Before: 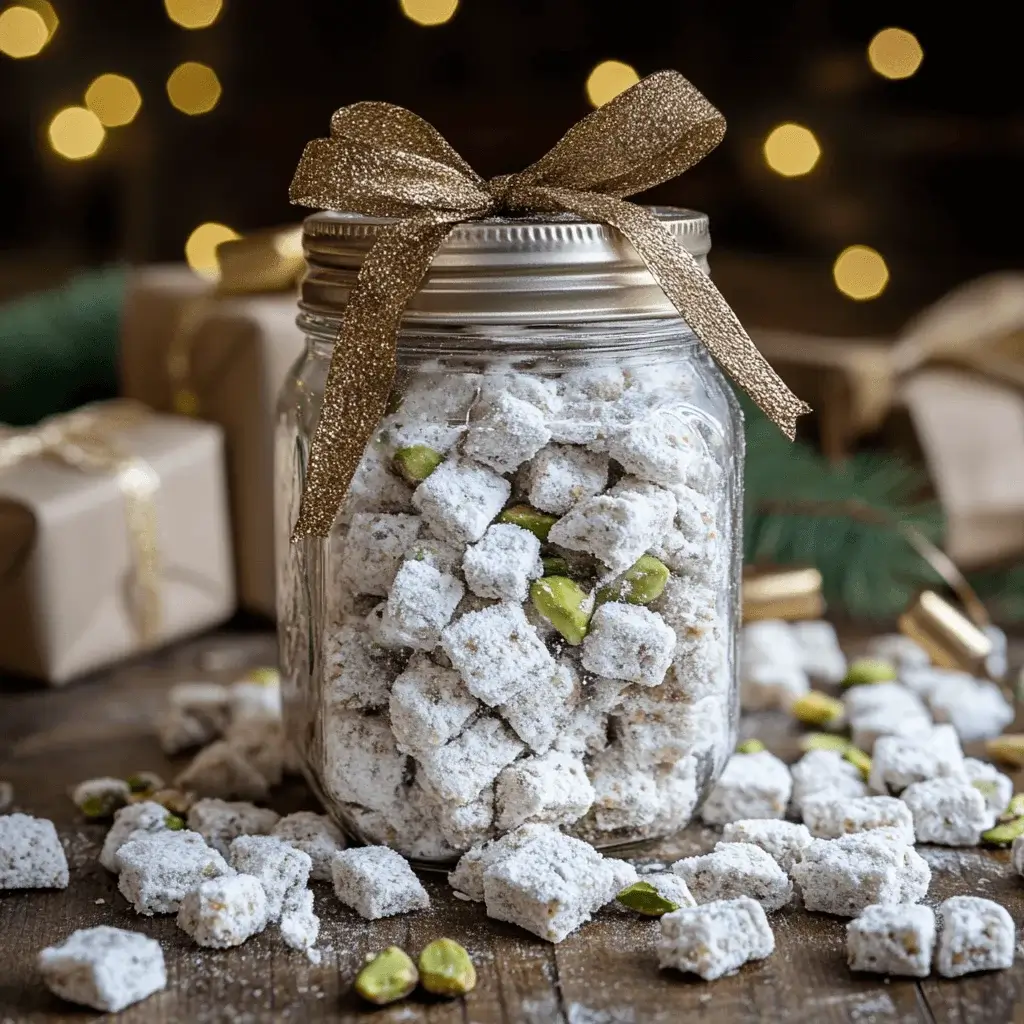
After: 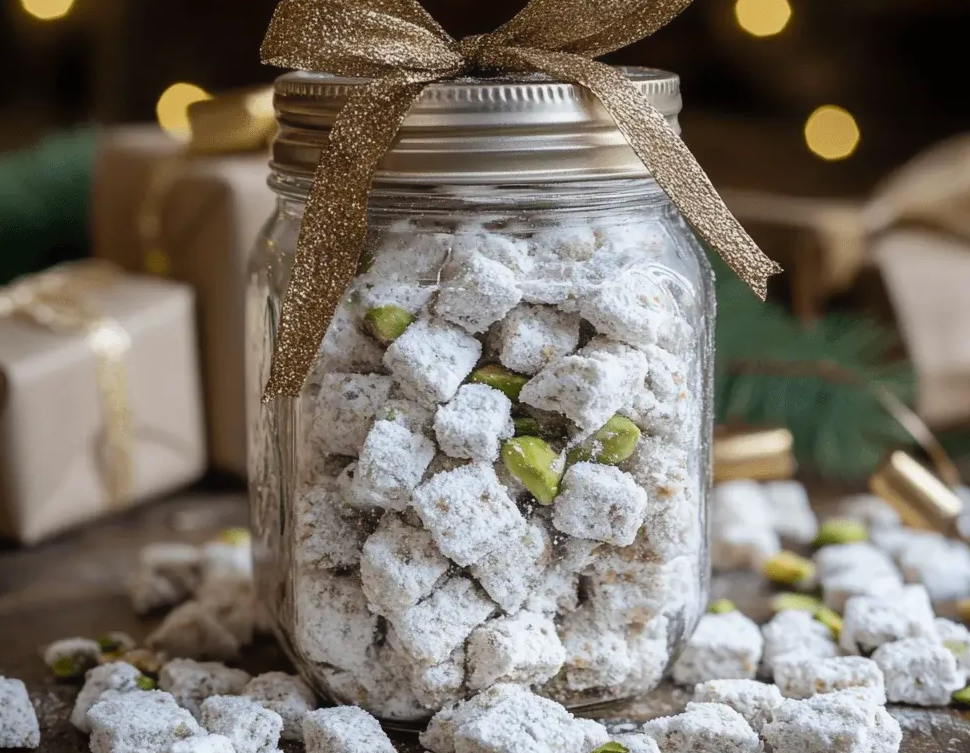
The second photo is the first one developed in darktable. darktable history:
tone equalizer: edges refinement/feathering 500, mask exposure compensation -1.57 EV, preserve details no
crop and rotate: left 2.897%, top 13.678%, right 2.327%, bottom 12.745%
contrast equalizer: y [[0.5, 0.542, 0.583, 0.625, 0.667, 0.708], [0.5 ×6], [0.5 ×6], [0 ×6], [0 ×6]], mix -0.286
